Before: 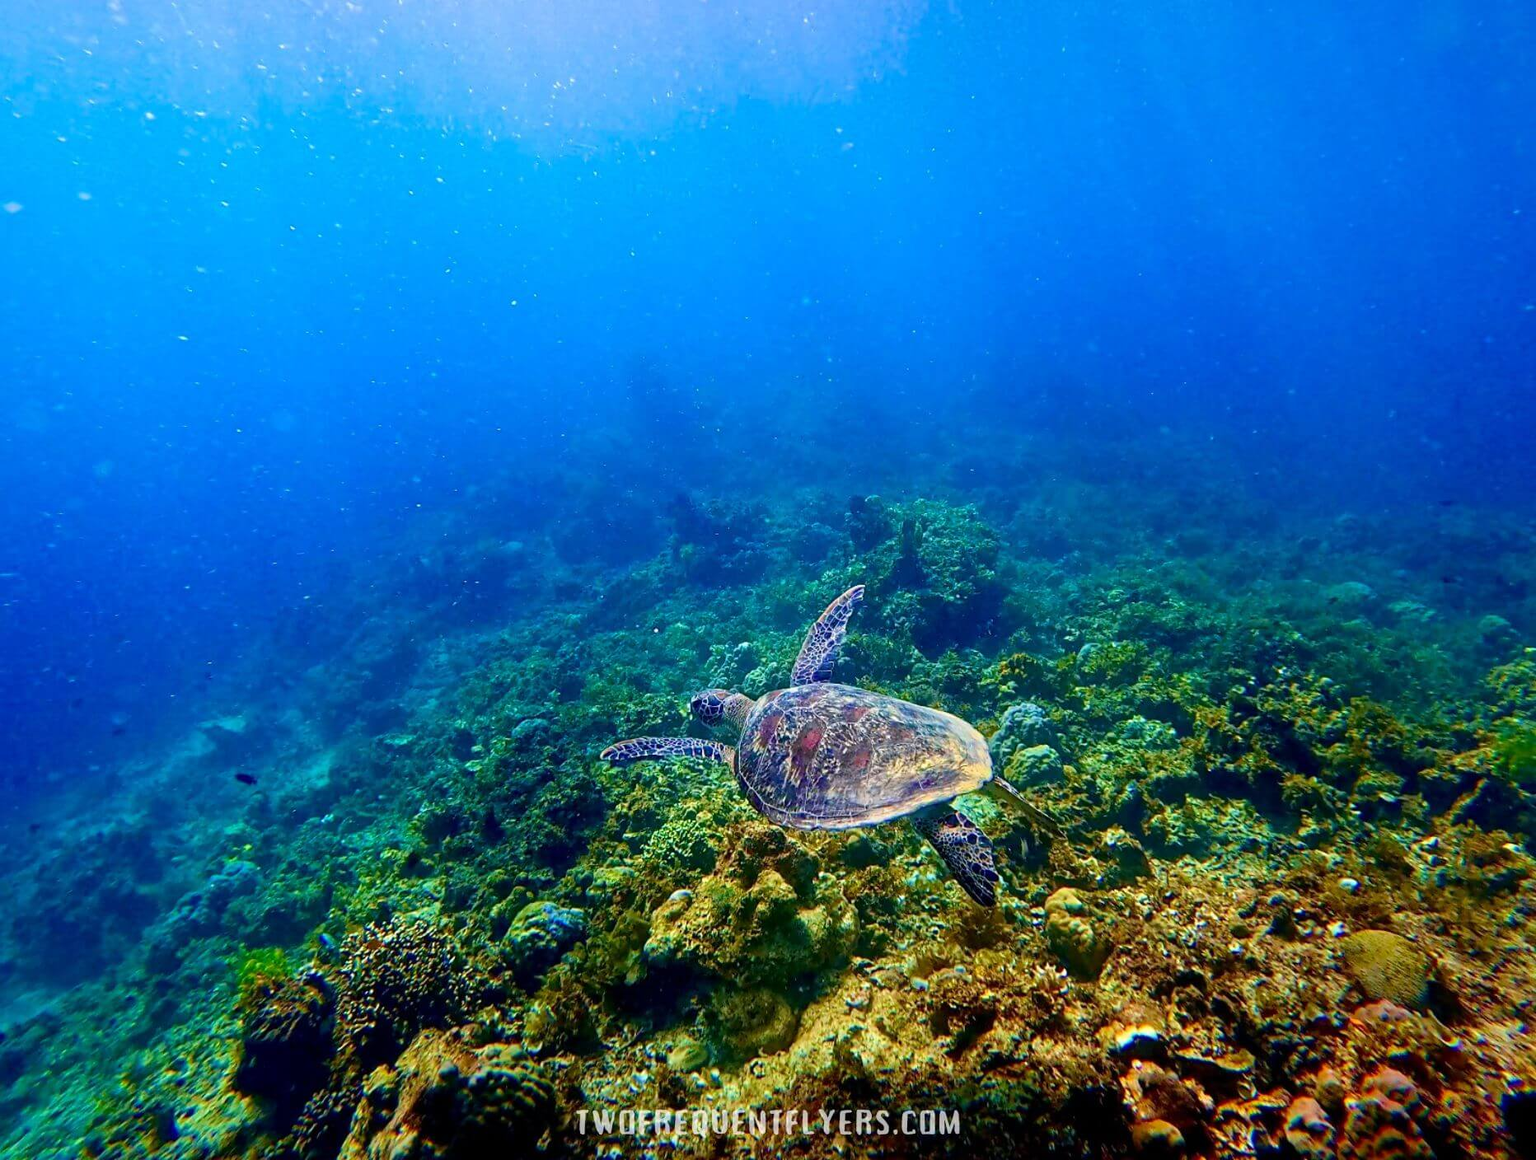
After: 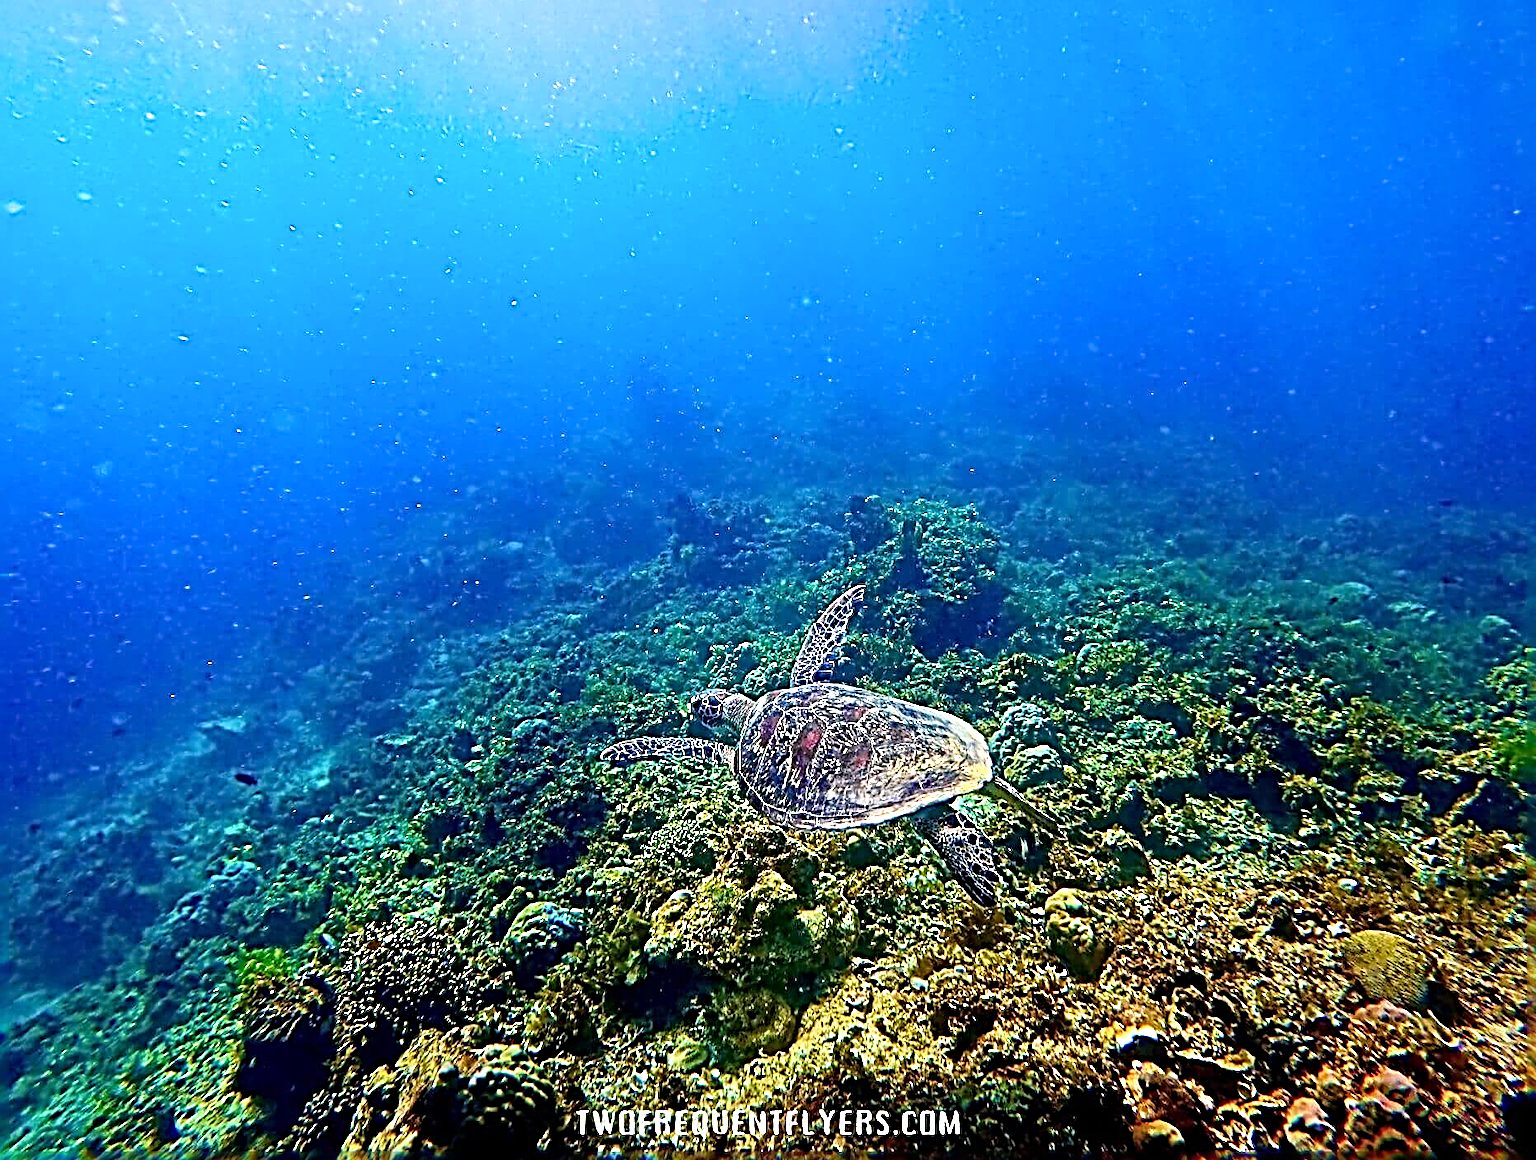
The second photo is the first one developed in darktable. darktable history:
sharpen: radius 4.001, amount 2
shadows and highlights: shadows 0, highlights 40
exposure: exposure 0.3 EV, compensate highlight preservation false
